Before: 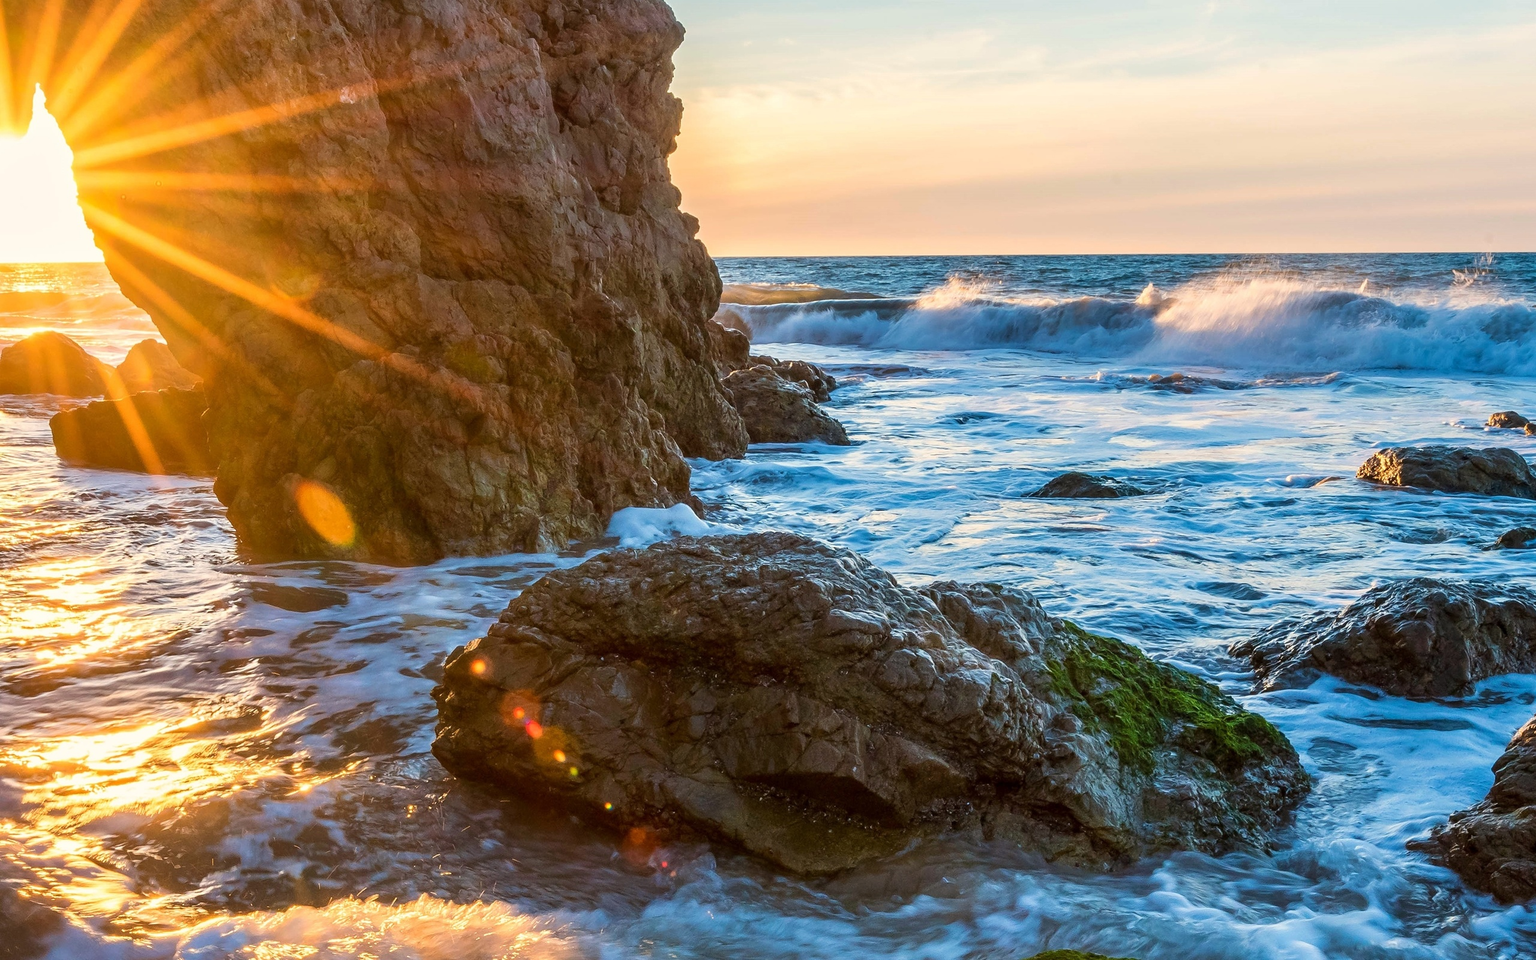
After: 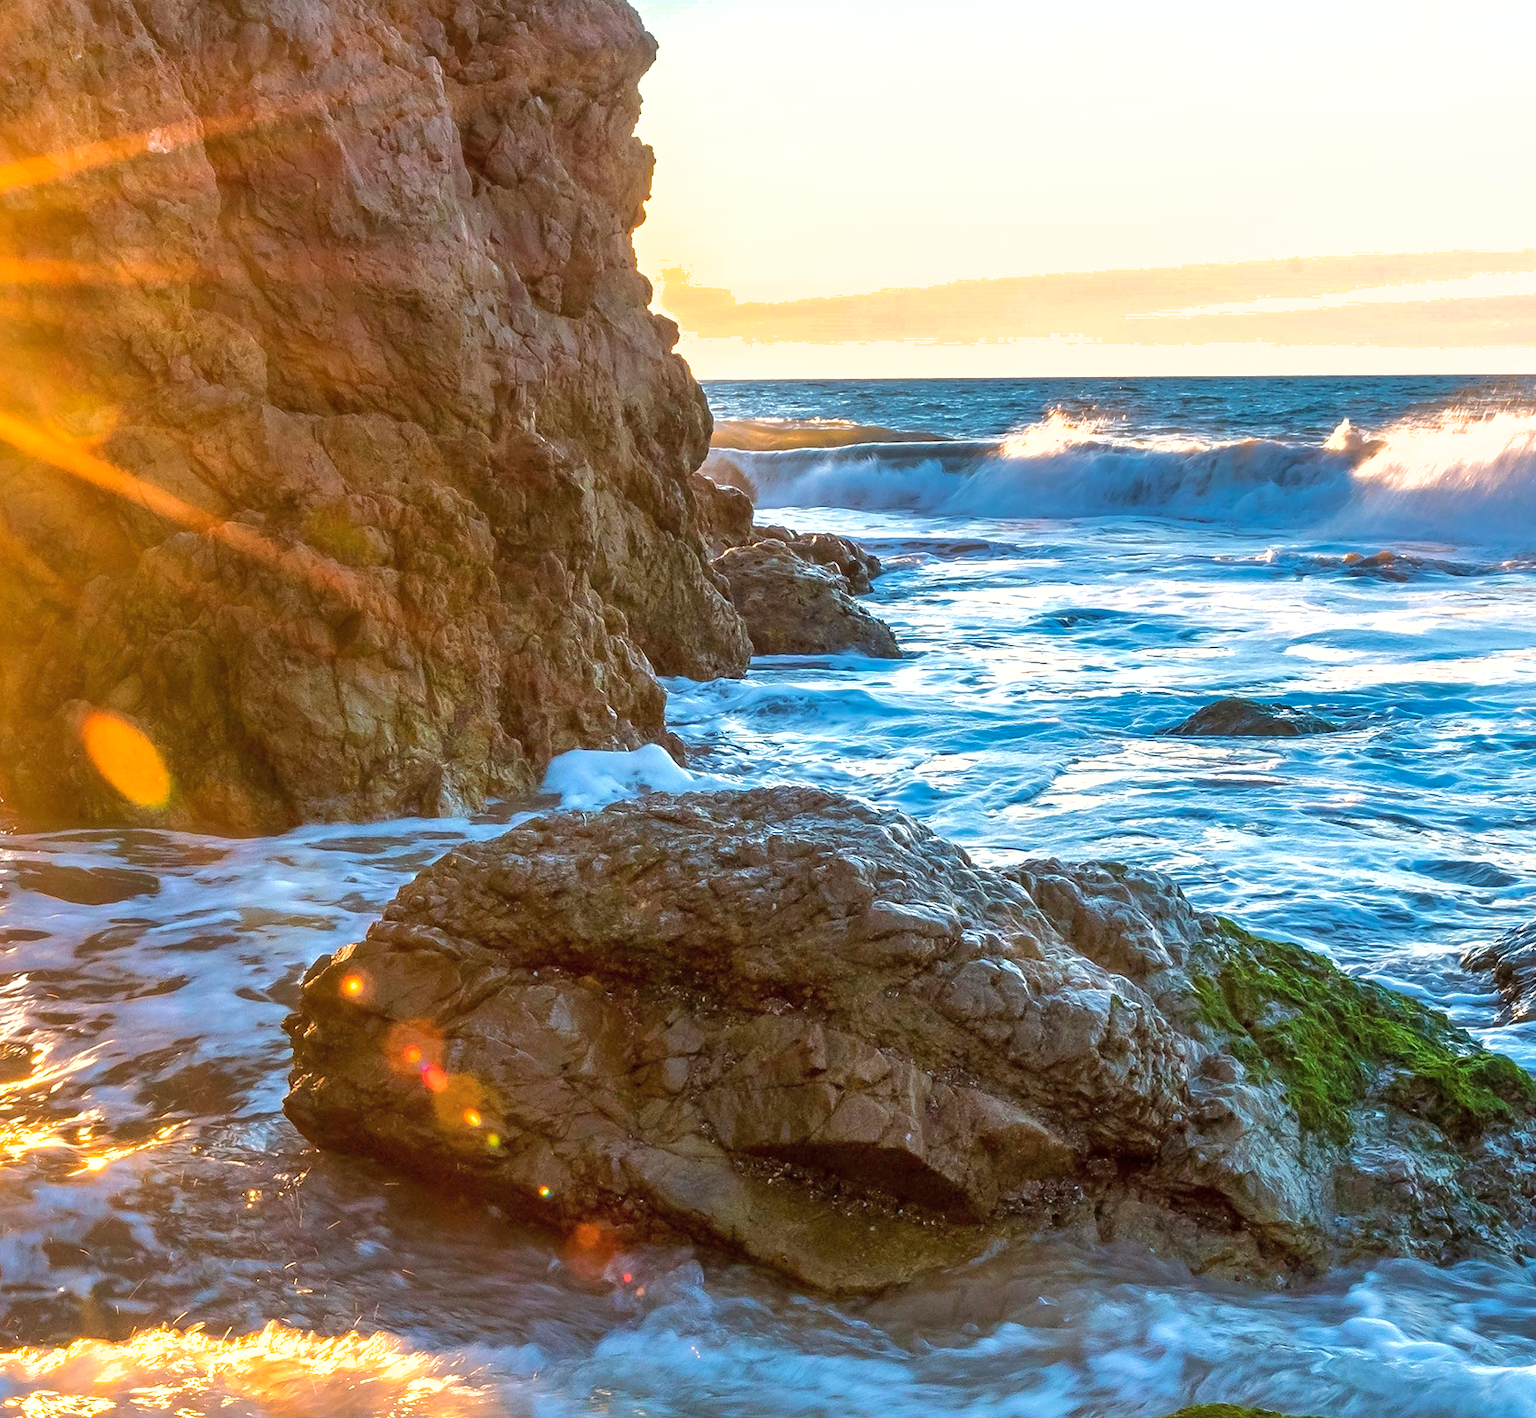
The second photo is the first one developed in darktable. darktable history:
crop and rotate: left 15.653%, right 16.661%
shadows and highlights: highlights -59.85
exposure: exposure 0.631 EV, compensate highlight preservation false
